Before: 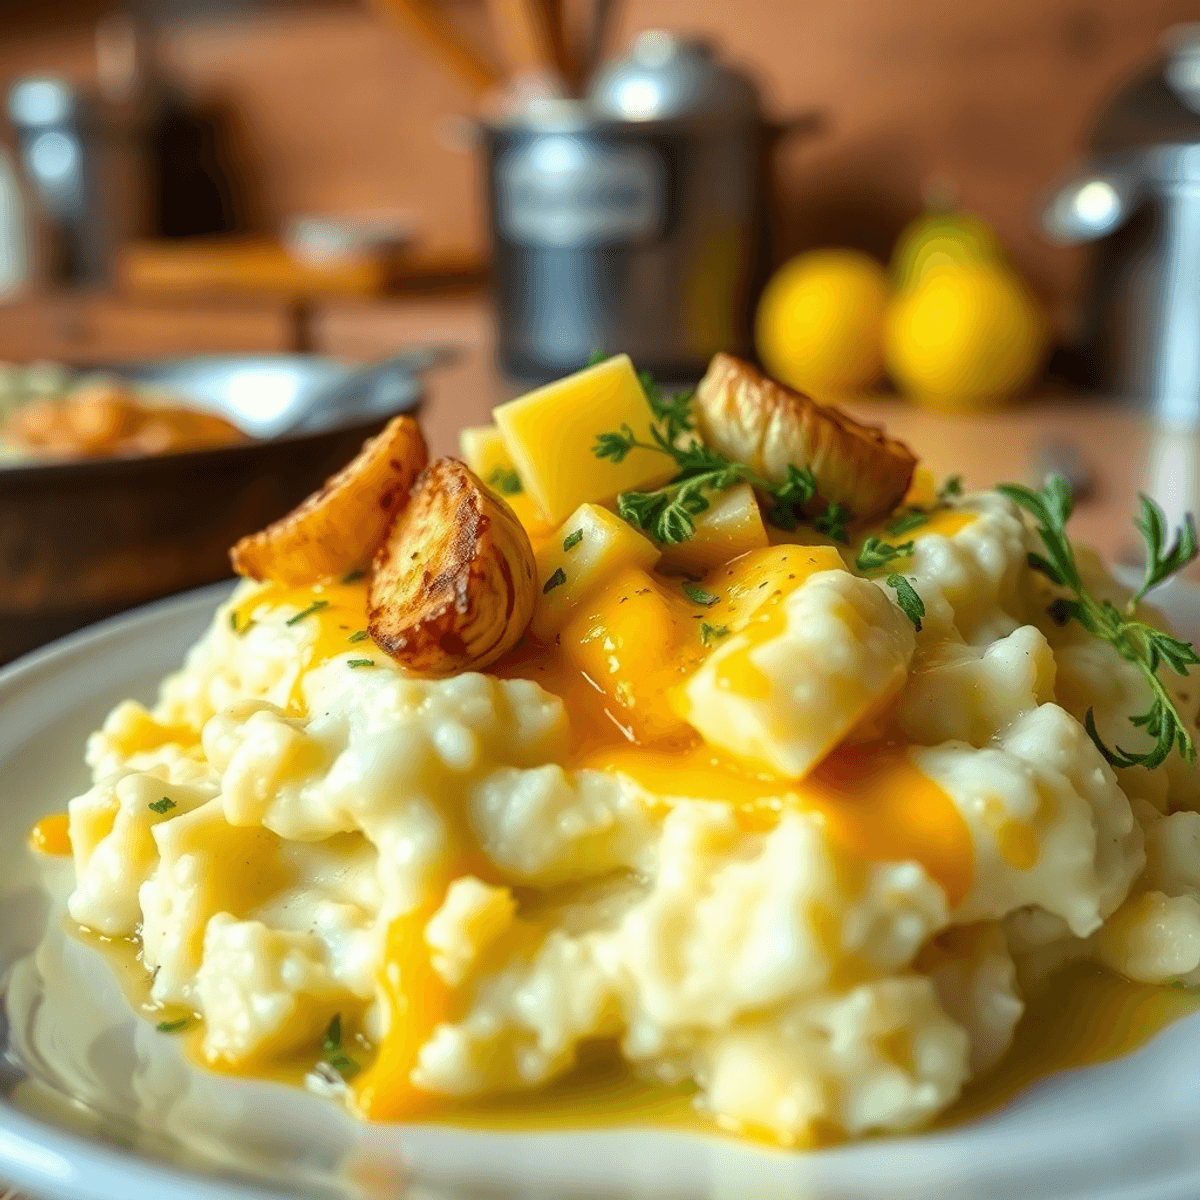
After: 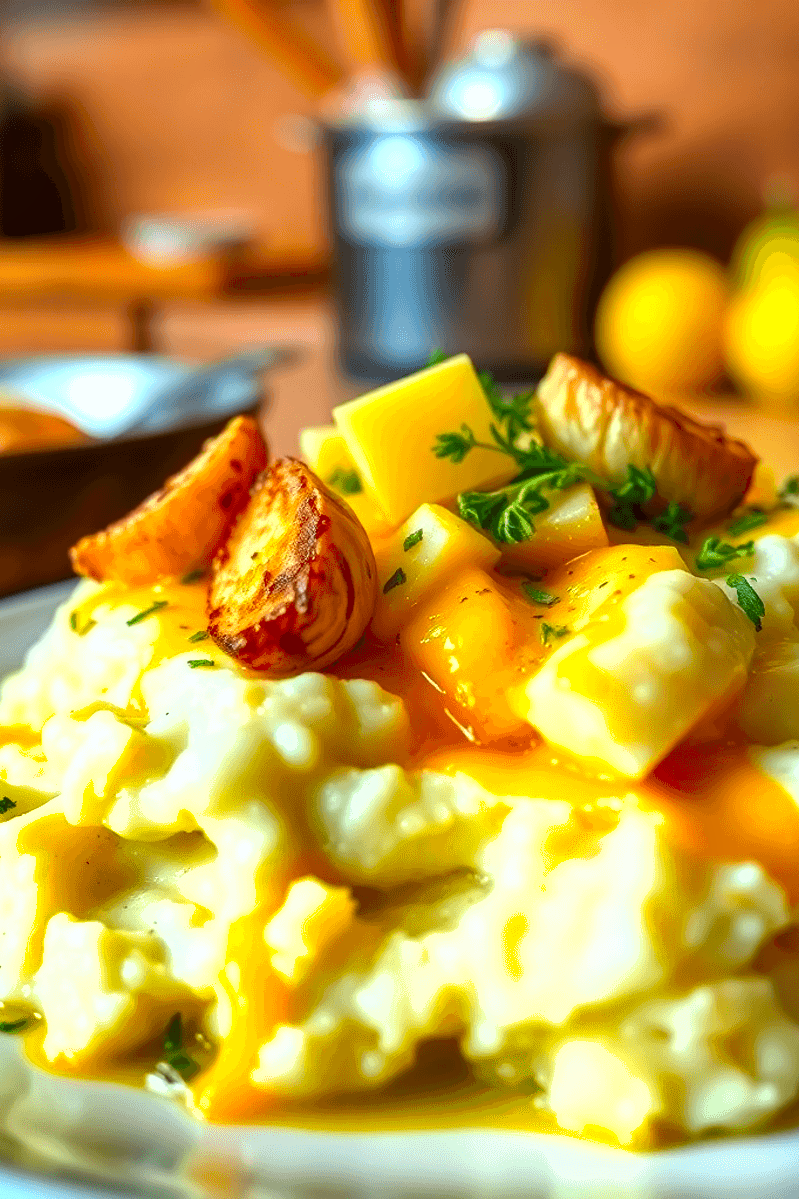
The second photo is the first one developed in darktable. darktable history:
white balance: red 0.98, blue 1.034
exposure: black level correction 0.001, exposure 0.5 EV, compensate exposure bias true, compensate highlight preservation false
color correction: saturation 1.34
shadows and highlights: low approximation 0.01, soften with gaussian
crop and rotate: left 13.409%, right 19.924%
